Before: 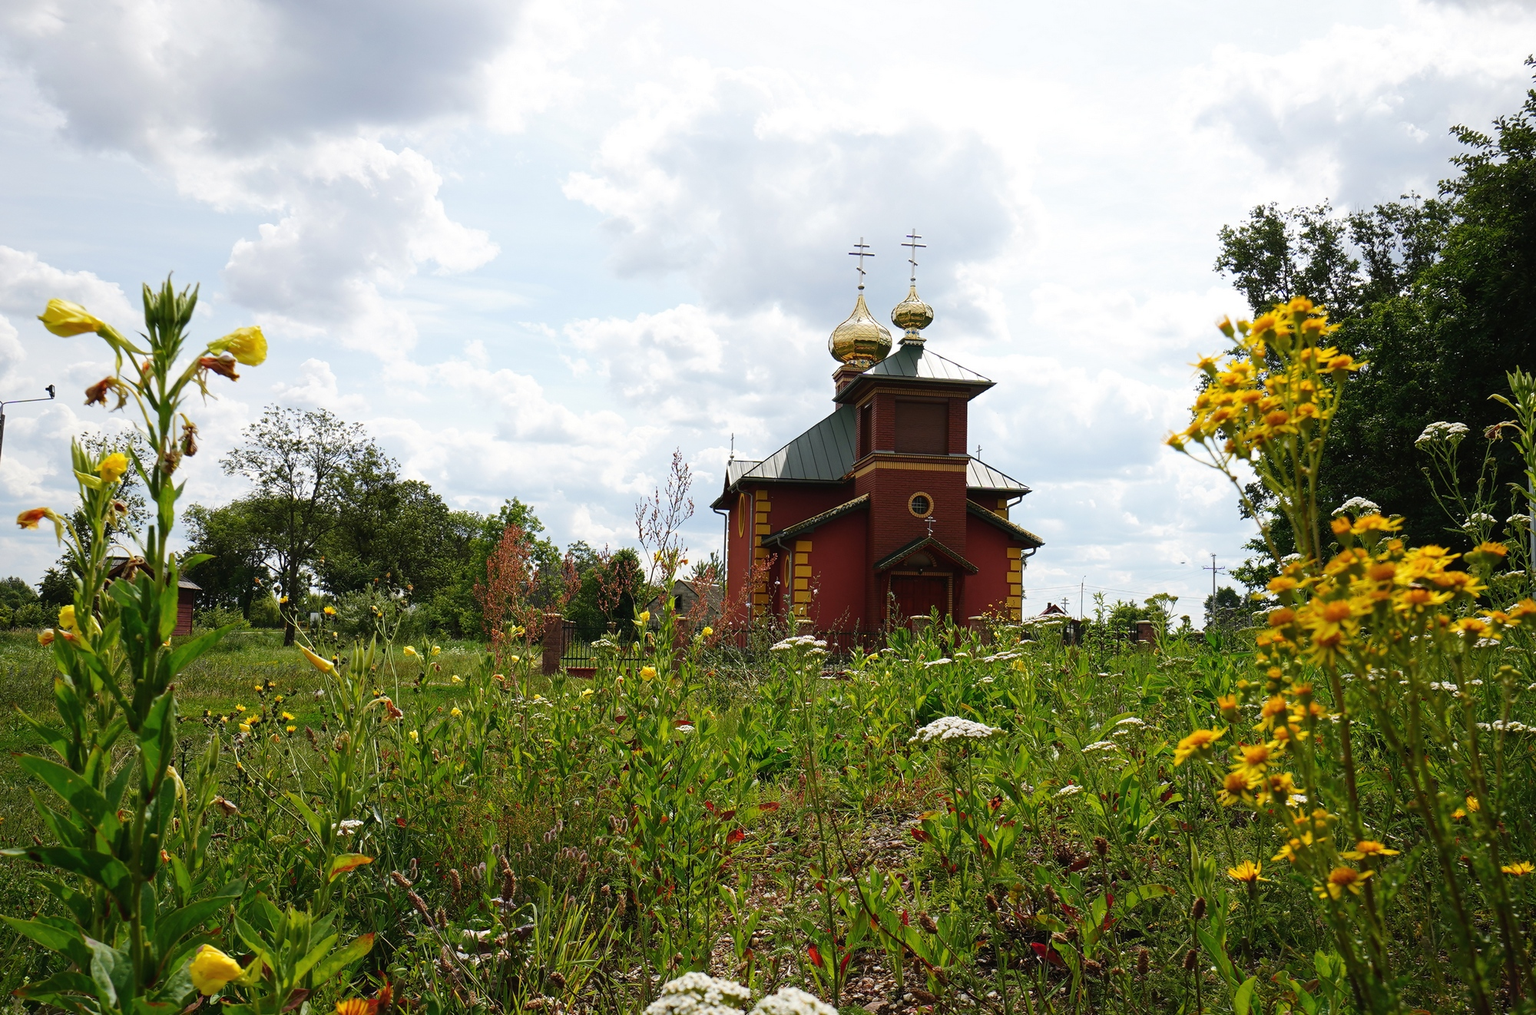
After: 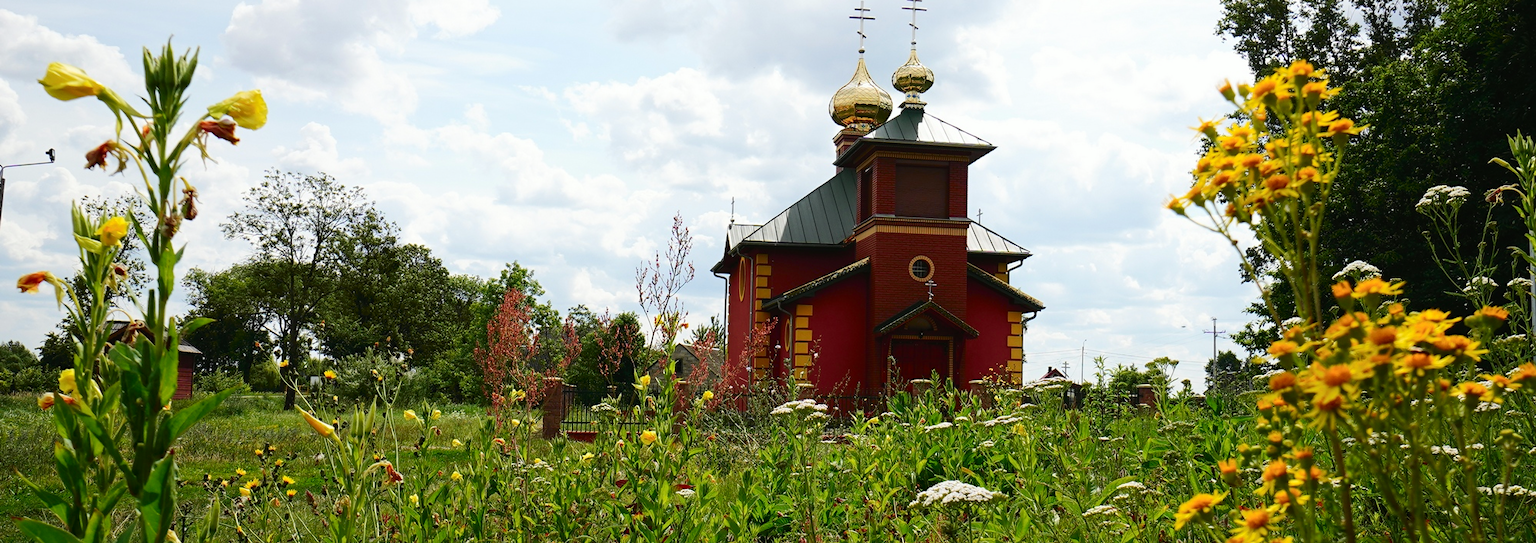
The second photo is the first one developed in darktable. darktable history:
tone curve: curves: ch0 [(0, 0.01) (0.037, 0.032) (0.131, 0.108) (0.275, 0.256) (0.483, 0.512) (0.61, 0.665) (0.696, 0.742) (0.792, 0.819) (0.911, 0.925) (0.997, 0.995)]; ch1 [(0, 0) (0.308, 0.29) (0.425, 0.411) (0.492, 0.488) (0.505, 0.503) (0.527, 0.531) (0.568, 0.594) (0.683, 0.702) (0.746, 0.77) (1, 1)]; ch2 [(0, 0) (0.246, 0.233) (0.36, 0.352) (0.415, 0.415) (0.485, 0.487) (0.502, 0.504) (0.525, 0.523) (0.539, 0.553) (0.587, 0.594) (0.636, 0.652) (0.711, 0.729) (0.845, 0.855) (0.998, 0.977)], color space Lab, independent channels, preserve colors none
crop and rotate: top 23.305%, bottom 23.196%
